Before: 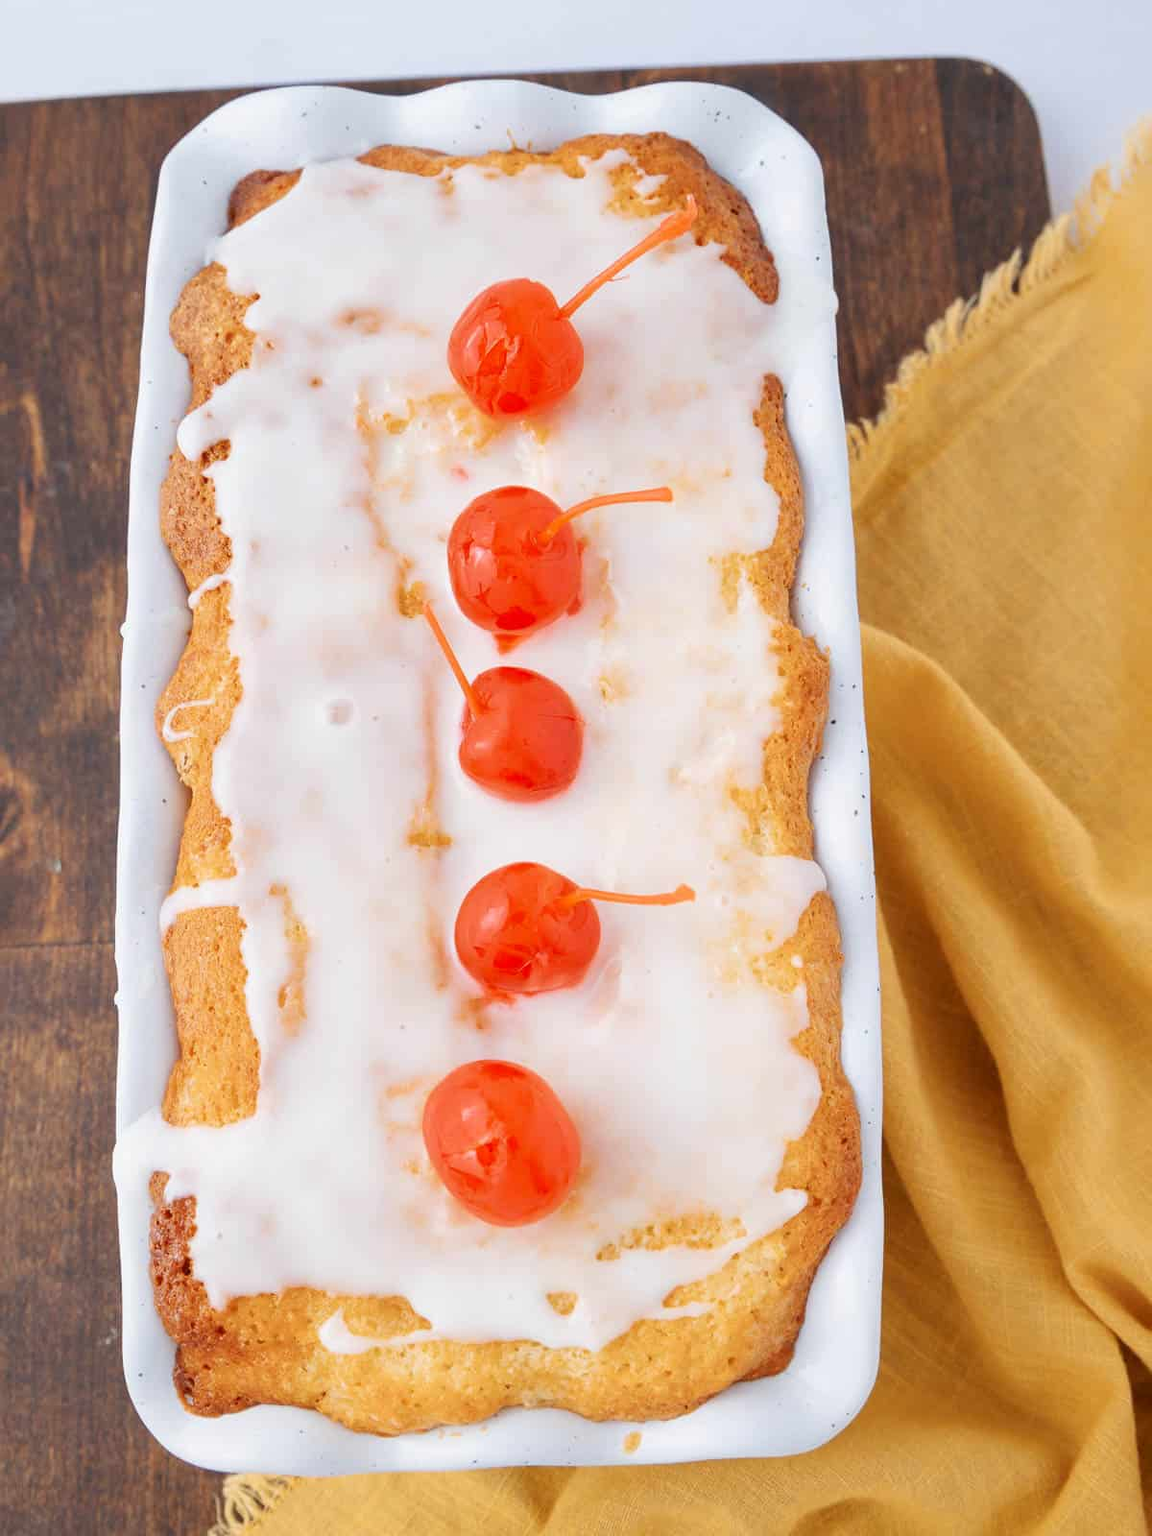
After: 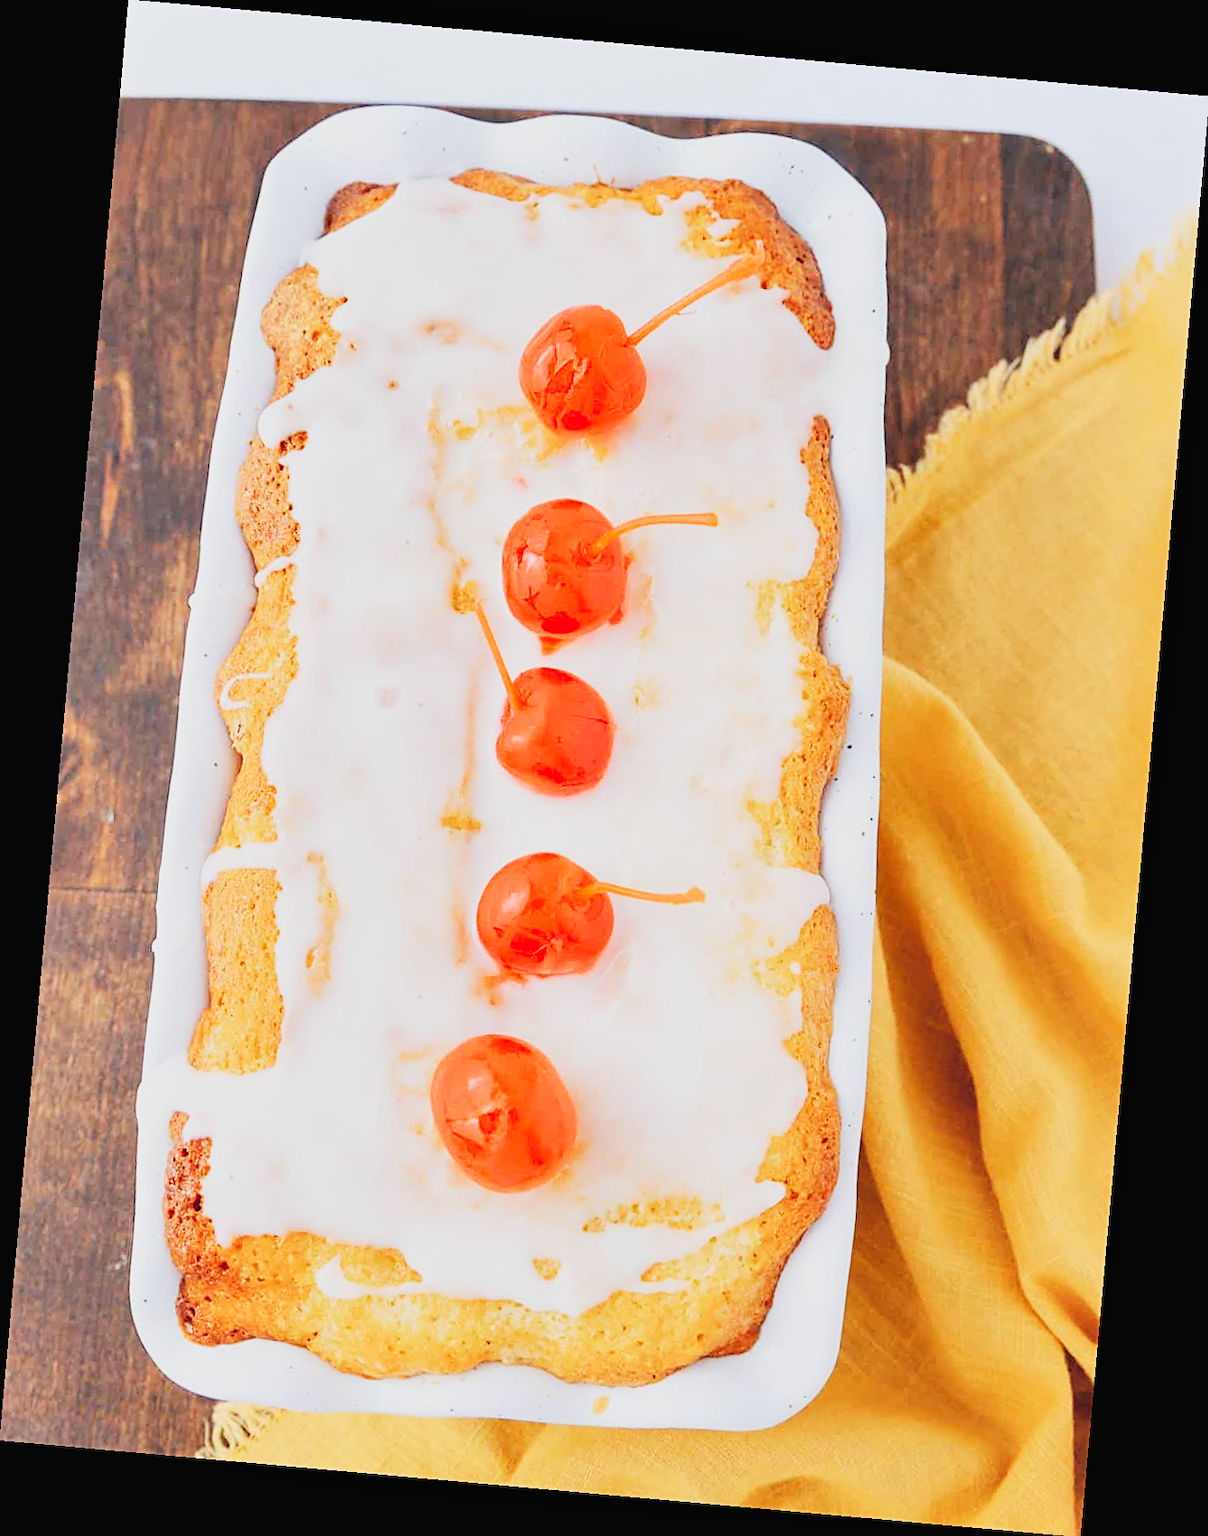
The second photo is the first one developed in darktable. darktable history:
sigmoid: contrast 1.6, skew -0.2, preserve hue 0%, red attenuation 0.1, red rotation 0.035, green attenuation 0.1, green rotation -0.017, blue attenuation 0.15, blue rotation -0.052, base primaries Rec2020
tone equalizer: on, module defaults
shadows and highlights: shadows 37.27, highlights -28.18, soften with gaussian
sharpen: on, module defaults
rotate and perspective: rotation 5.12°, automatic cropping off
contrast brightness saturation: contrast 0.1, brightness 0.3, saturation 0.14
